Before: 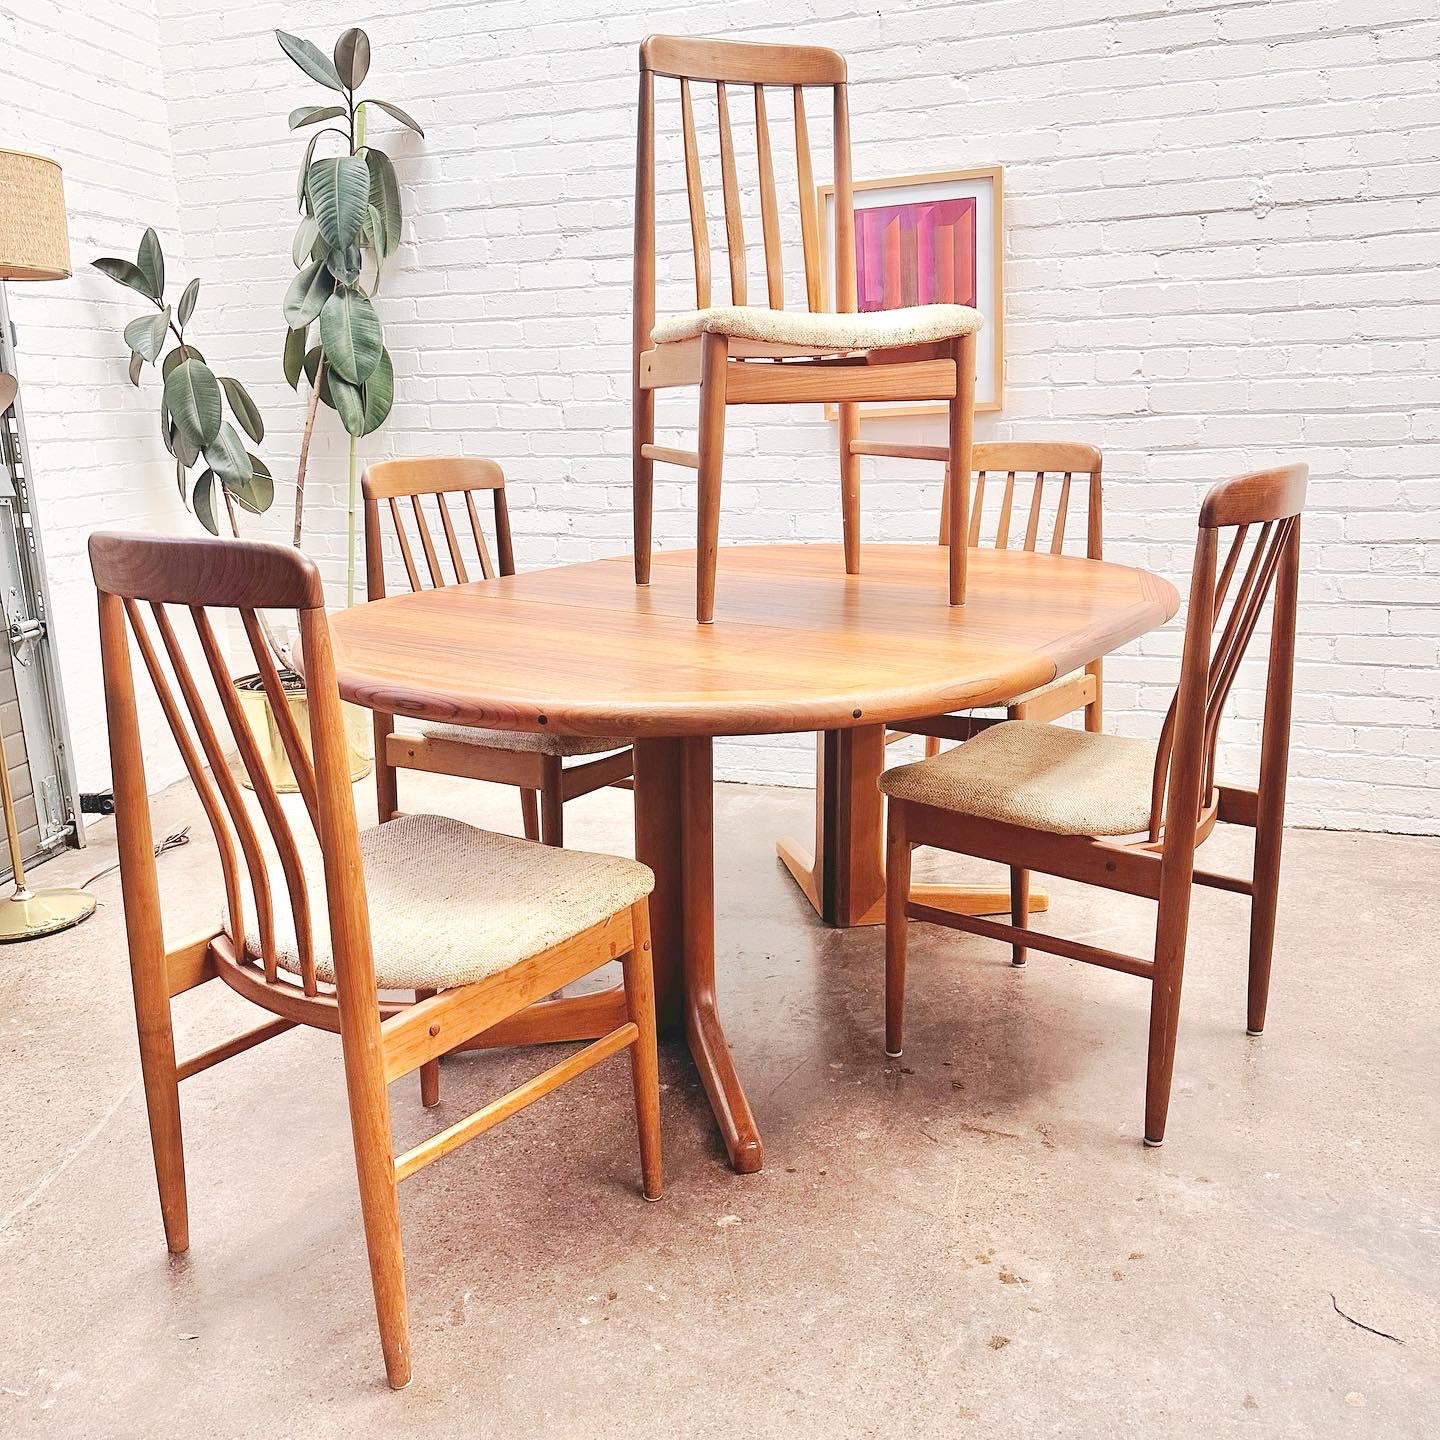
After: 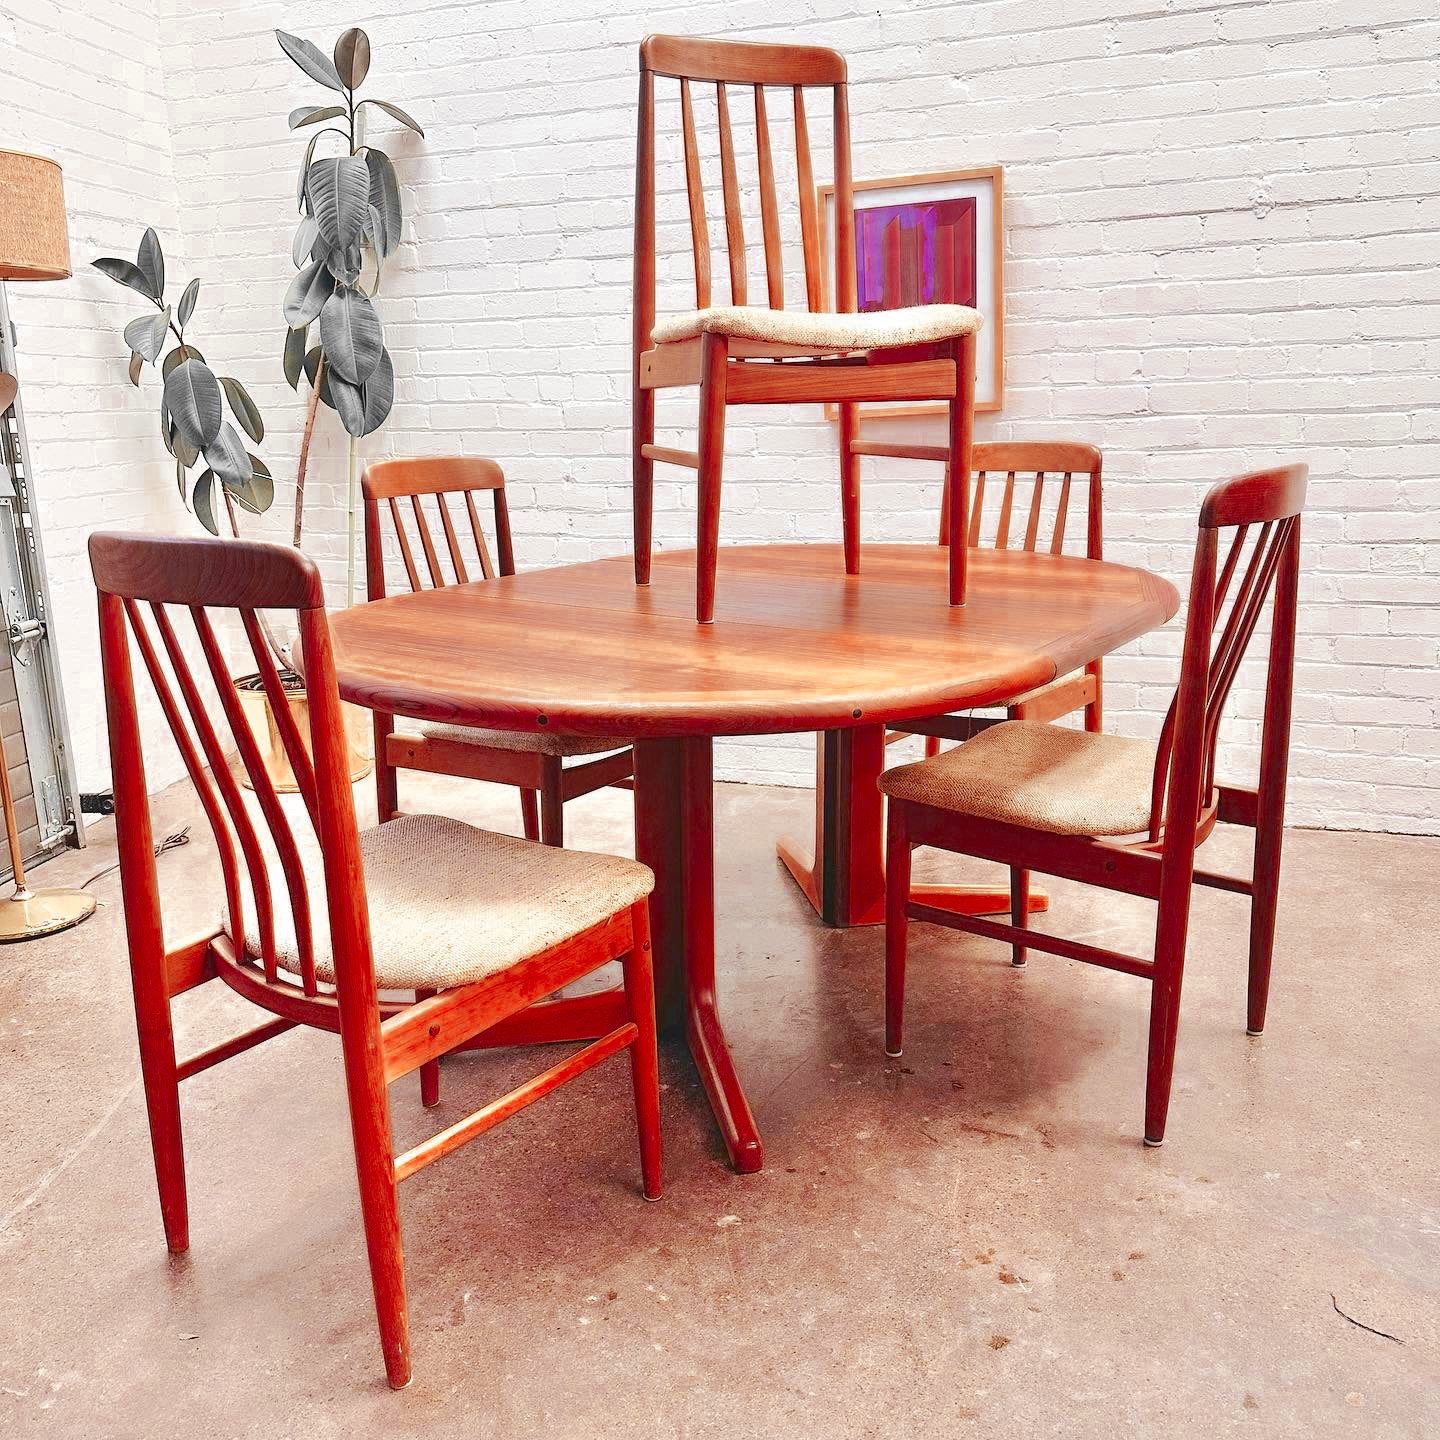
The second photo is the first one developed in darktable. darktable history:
color zones: curves: ch0 [(0, 0.363) (0.128, 0.373) (0.25, 0.5) (0.402, 0.407) (0.521, 0.525) (0.63, 0.559) (0.729, 0.662) (0.867, 0.471)]; ch1 [(0, 0.515) (0.136, 0.618) (0.25, 0.5) (0.378, 0) (0.516, 0) (0.622, 0.593) (0.737, 0.819) (0.87, 0.593)]; ch2 [(0, 0.529) (0.128, 0.471) (0.282, 0.451) (0.386, 0.662) (0.516, 0.525) (0.633, 0.554) (0.75, 0.62) (0.875, 0.441)], mix 100.12%
